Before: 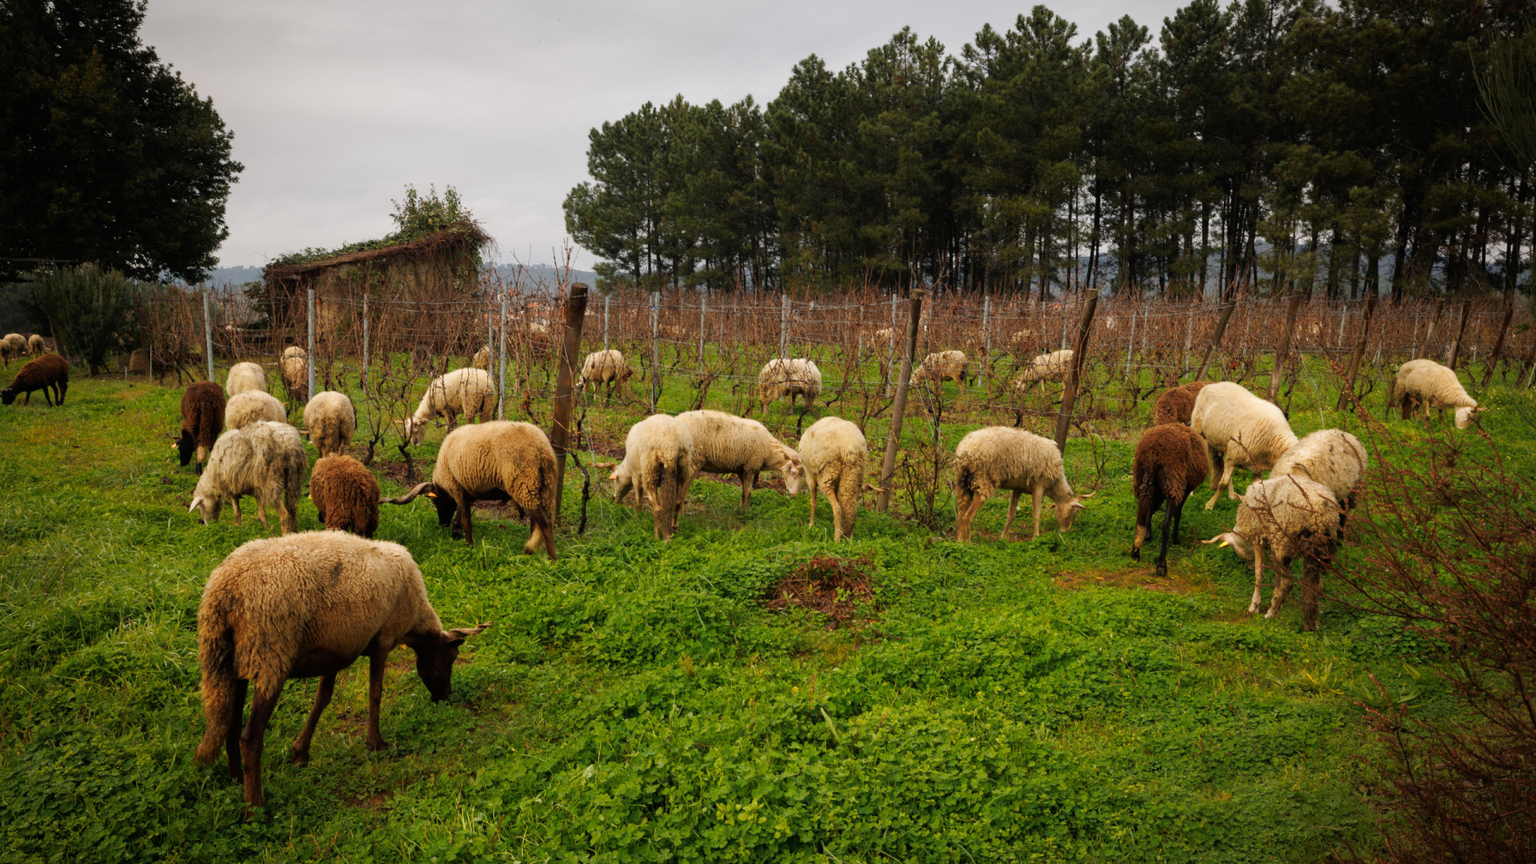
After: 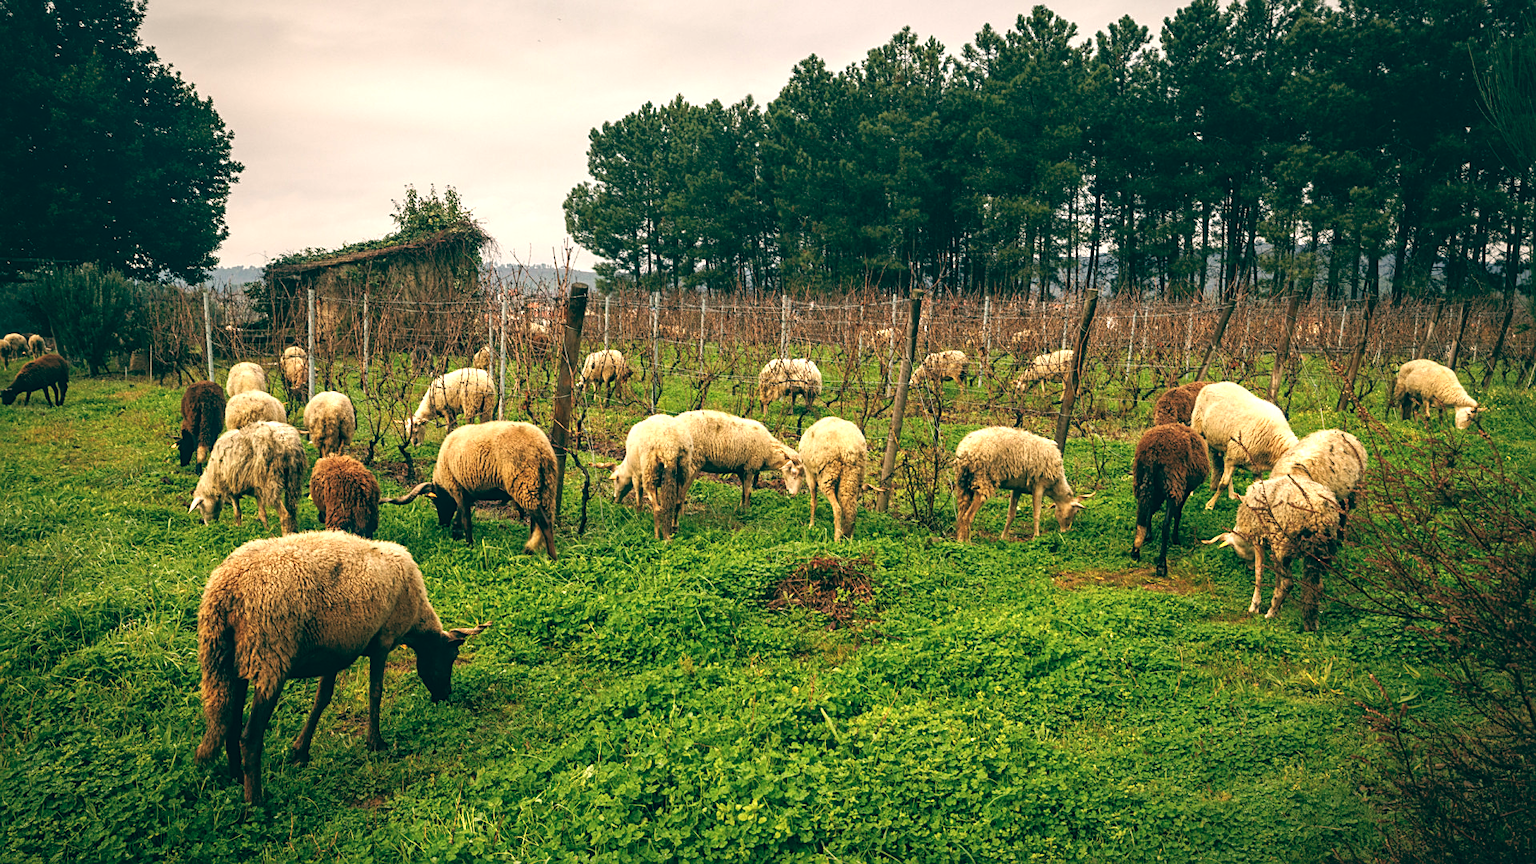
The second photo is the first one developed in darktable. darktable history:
local contrast: on, module defaults
color balance: lift [1.005, 0.99, 1.007, 1.01], gamma [1, 0.979, 1.011, 1.021], gain [0.923, 1.098, 1.025, 0.902], input saturation 90.45%, contrast 7.73%, output saturation 105.91%
exposure: black level correction 0, exposure 0.6 EV, compensate exposure bias true, compensate highlight preservation false
white balance: emerald 1
sharpen: on, module defaults
